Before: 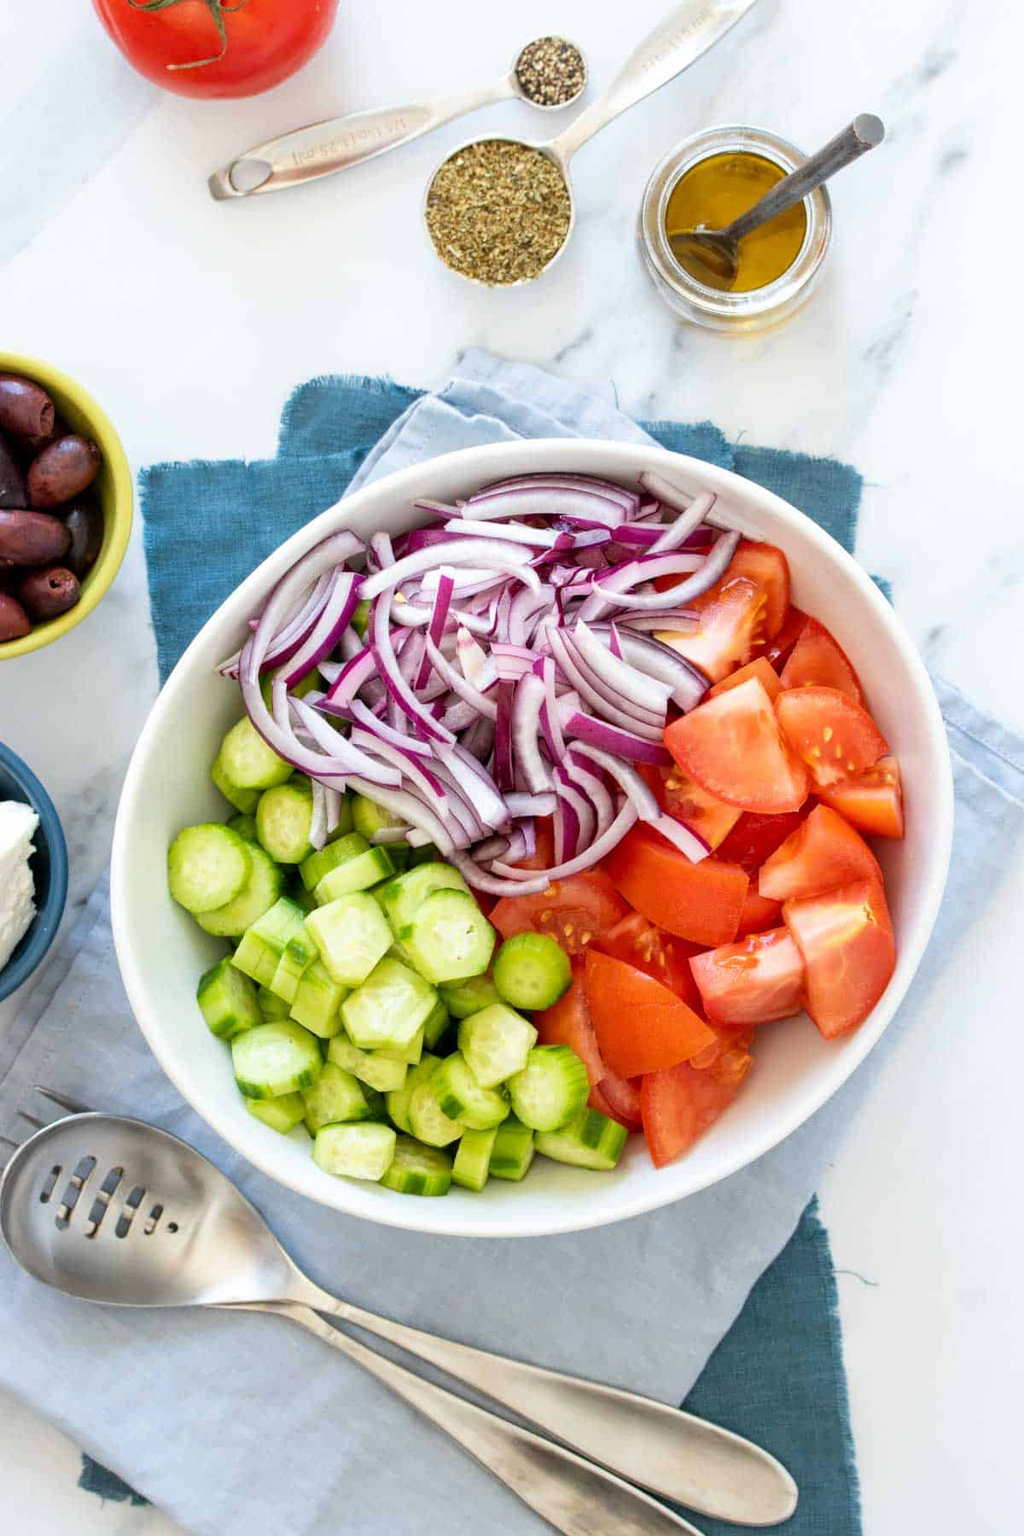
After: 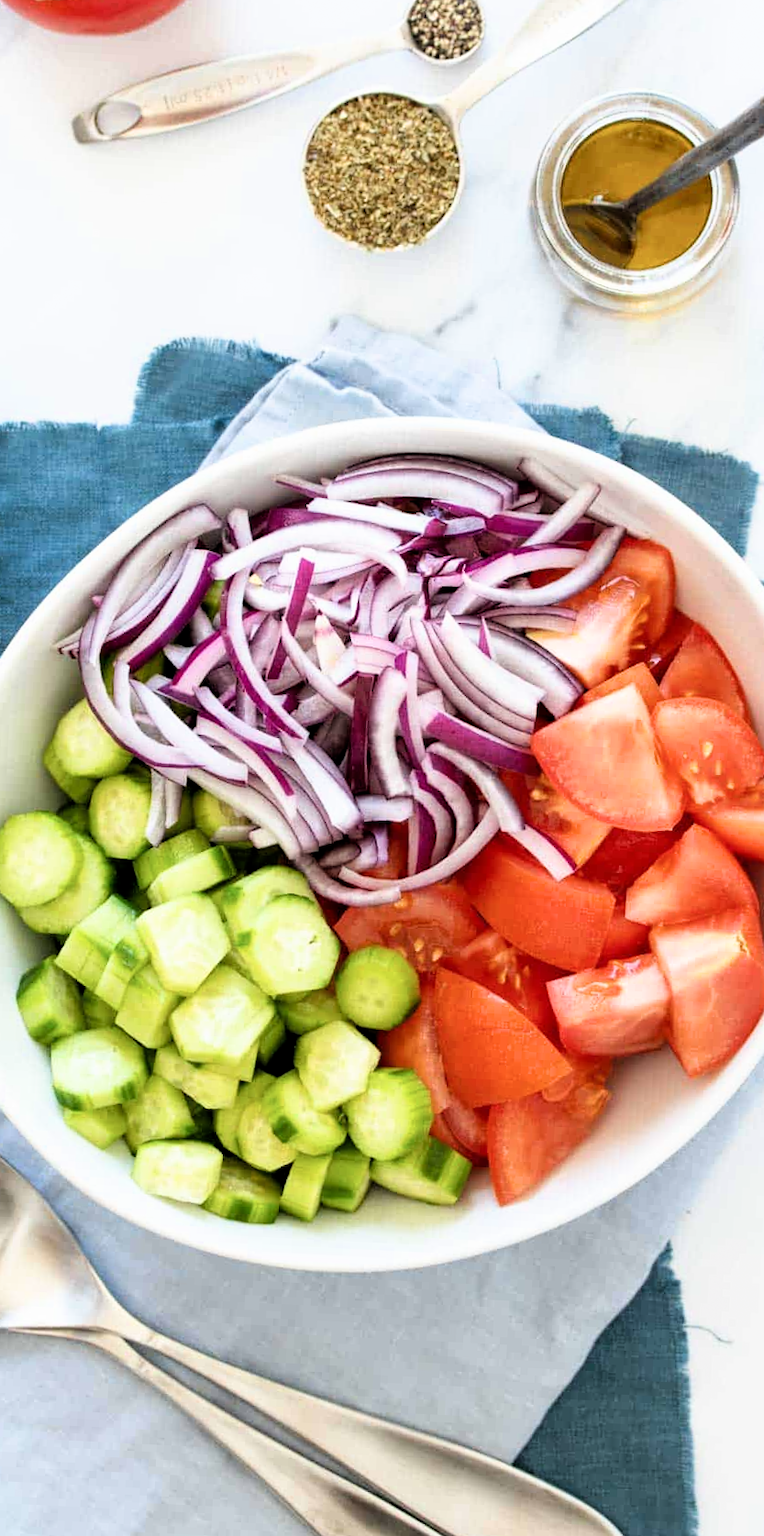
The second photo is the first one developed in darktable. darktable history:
filmic rgb: black relative exposure -8.74 EV, white relative exposure 2.64 EV, threshold 3.01 EV, target black luminance 0%, target white luminance 99.998%, hardness 6.27, latitude 75.58%, contrast 1.319, highlights saturation mix -4.91%, enable highlight reconstruction true
crop and rotate: angle -2.86°, left 14.28%, top 0.039%, right 11.049%, bottom 0.06%
